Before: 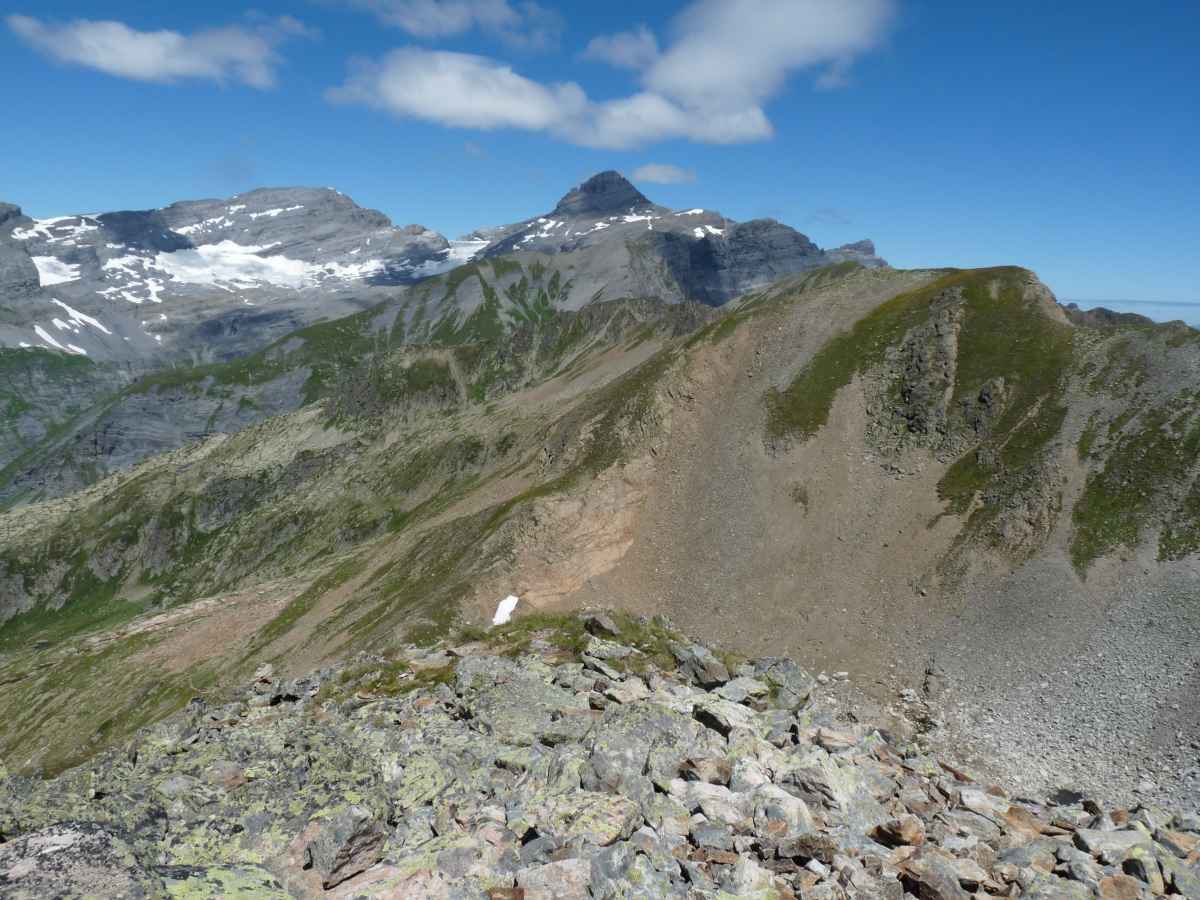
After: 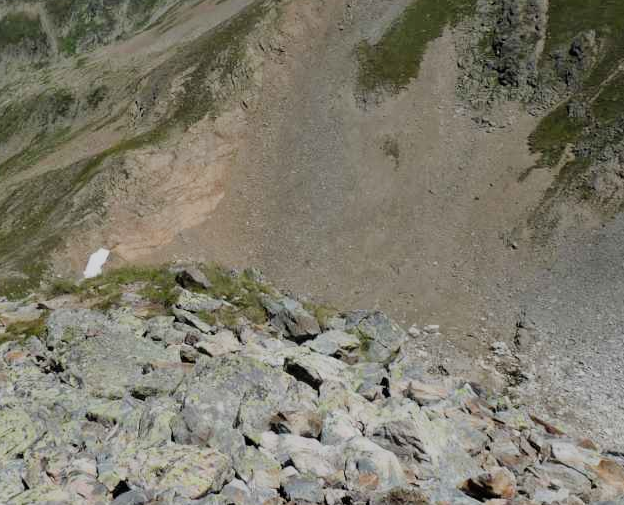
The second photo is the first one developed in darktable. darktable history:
tone equalizer: smoothing diameter 24.82%, edges refinement/feathering 14.08, preserve details guided filter
crop: left 34.094%, top 38.593%, right 13.893%, bottom 5.262%
filmic rgb: black relative exposure -7.65 EV, white relative exposure 4.56 EV, hardness 3.61
